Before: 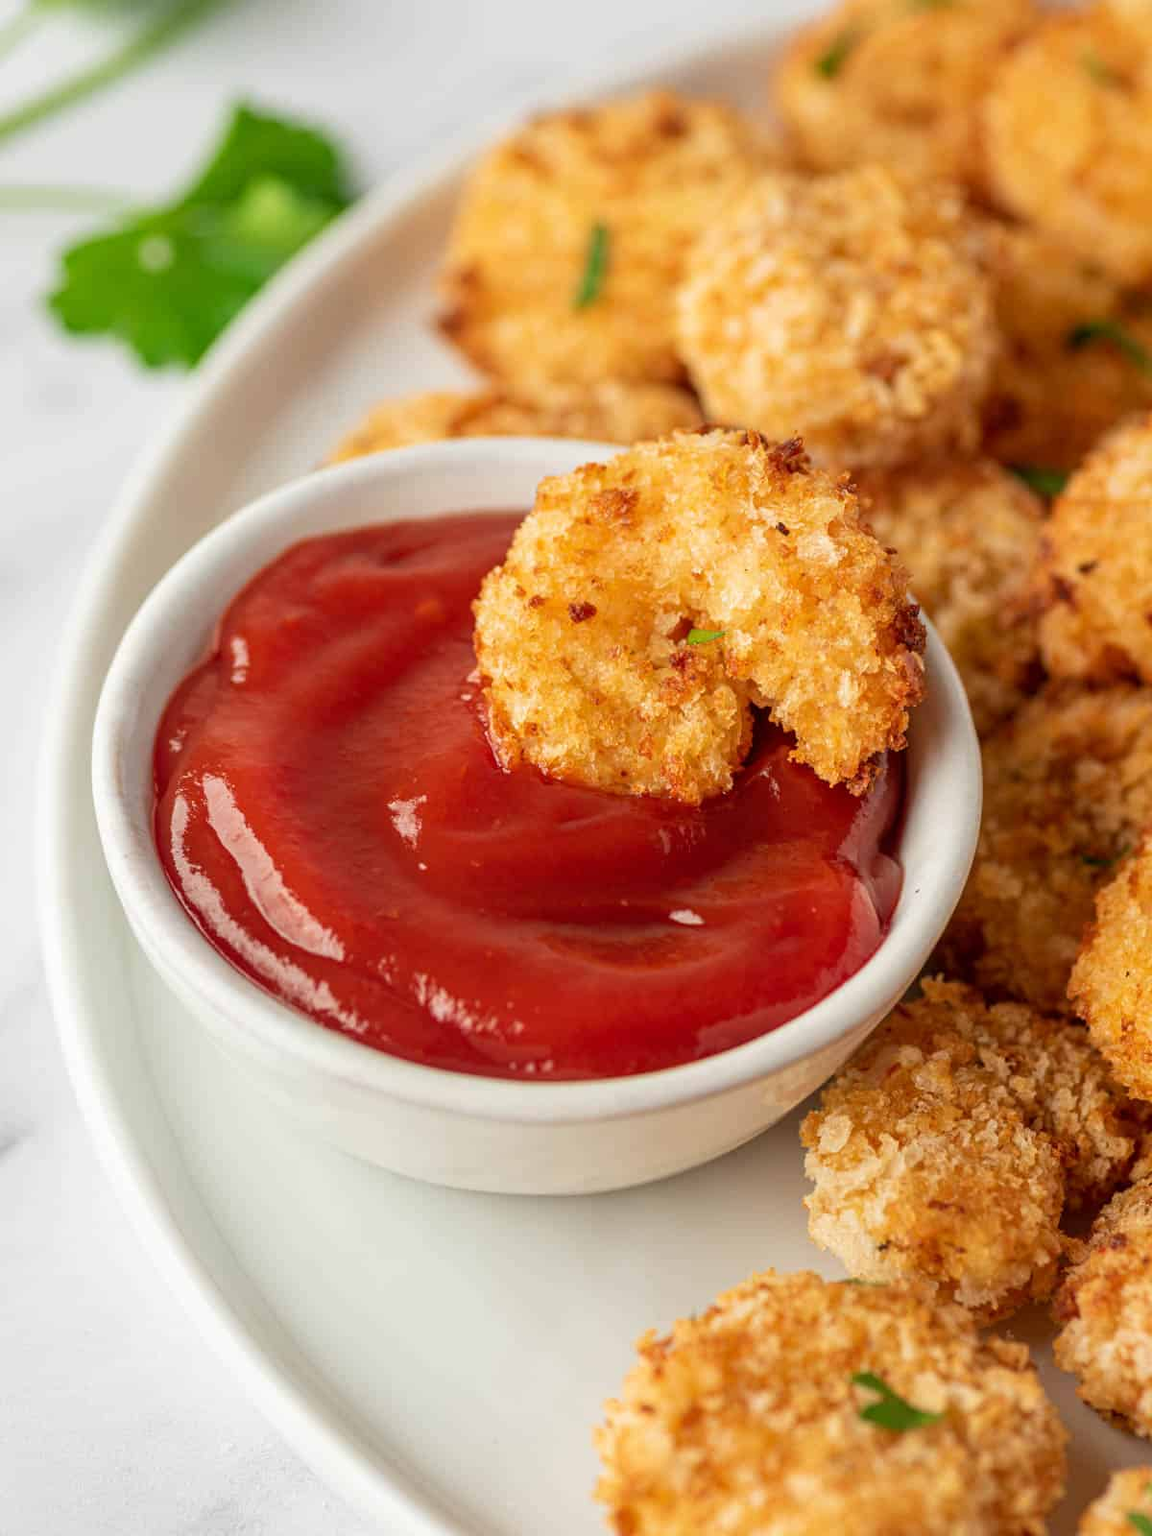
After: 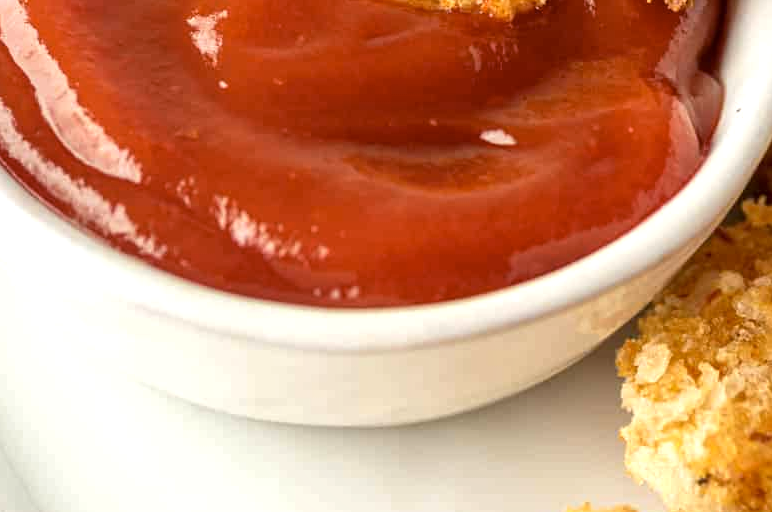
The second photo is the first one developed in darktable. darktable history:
local contrast: mode bilateral grid, contrast 20, coarseness 50, detail 120%, midtone range 0.2
color contrast: green-magenta contrast 0.81
crop: left 18.091%, top 51.13%, right 17.525%, bottom 16.85%
exposure: black level correction 0.001, exposure 0.5 EV, compensate exposure bias true, compensate highlight preservation false
